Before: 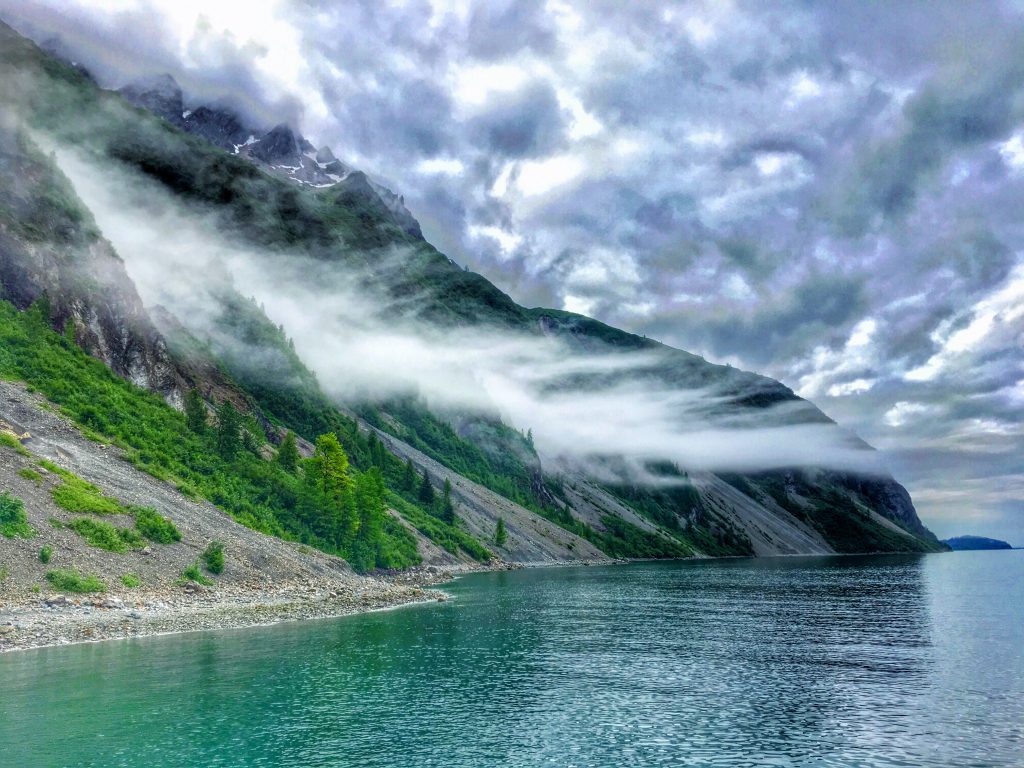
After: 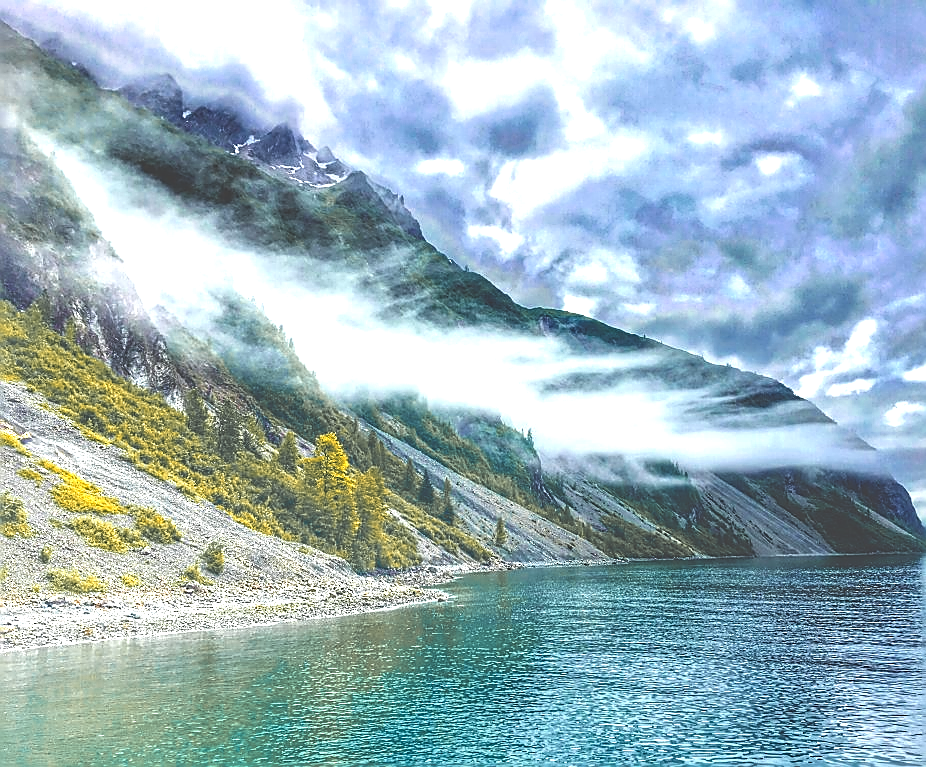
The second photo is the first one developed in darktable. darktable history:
color zones: curves: ch0 [(0, 0.499) (0.143, 0.5) (0.286, 0.5) (0.429, 0.476) (0.571, 0.284) (0.714, 0.243) (0.857, 0.449) (1, 0.499)]; ch1 [(0, 0.532) (0.143, 0.645) (0.286, 0.696) (0.429, 0.211) (0.571, 0.504) (0.714, 0.493) (0.857, 0.495) (1, 0.532)]; ch2 [(0, 0.5) (0.143, 0.5) (0.286, 0.427) (0.429, 0.324) (0.571, 0.5) (0.714, 0.5) (0.857, 0.5) (1, 0.5)]
crop: right 9.48%, bottom 0.04%
shadows and highlights: shadows 19.84, highlights -20.23, soften with gaussian
sharpen: radius 1.388, amount 1.234, threshold 0.65
exposure: black level correction -0.023, exposure 1.394 EV, compensate exposure bias true, compensate highlight preservation false
